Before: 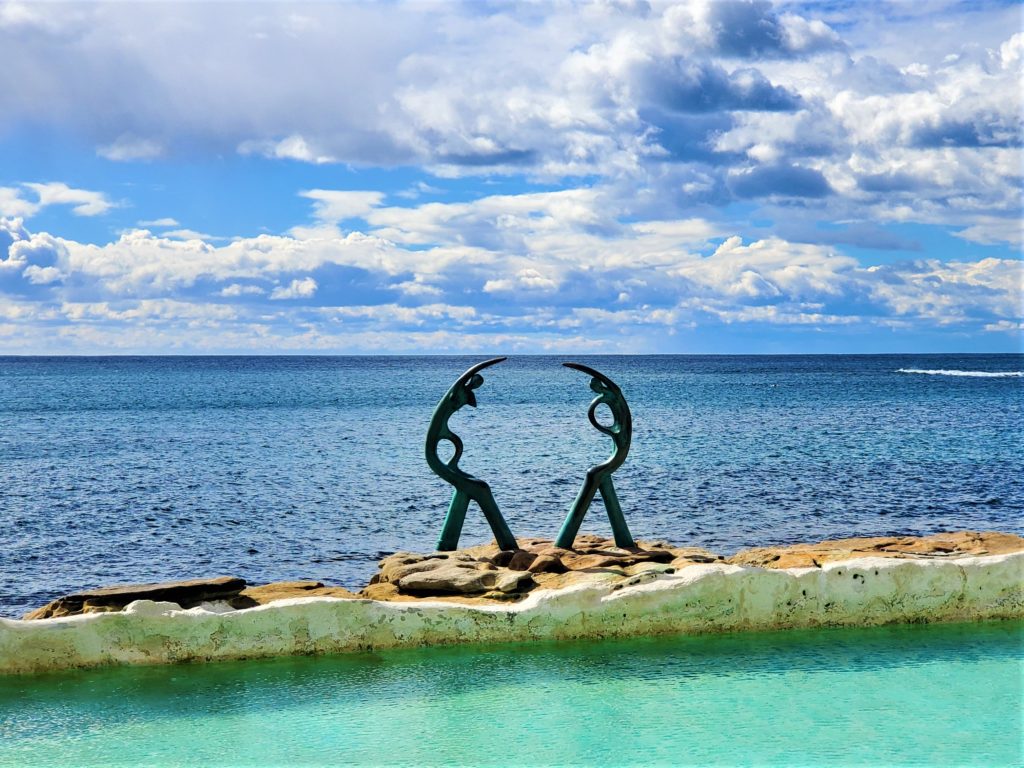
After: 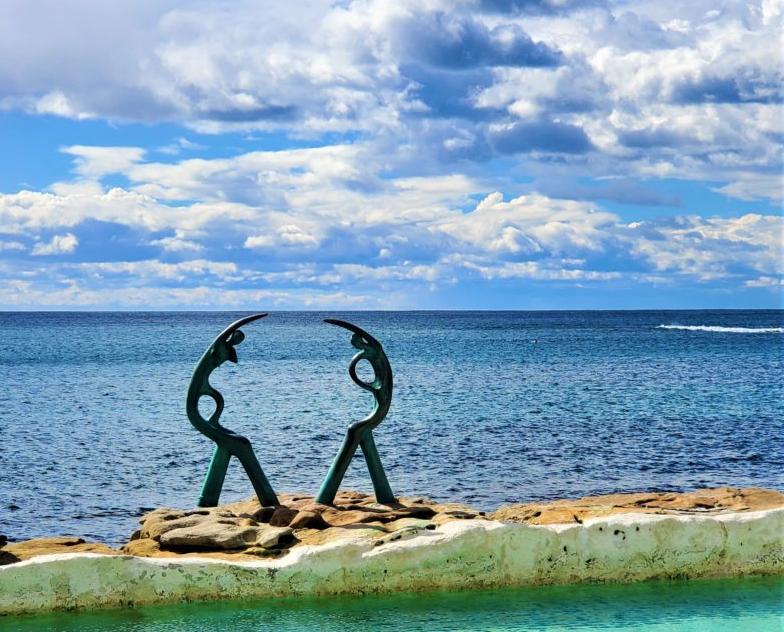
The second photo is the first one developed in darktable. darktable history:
crop: left 23.389%, top 5.83%, bottom 11.781%
